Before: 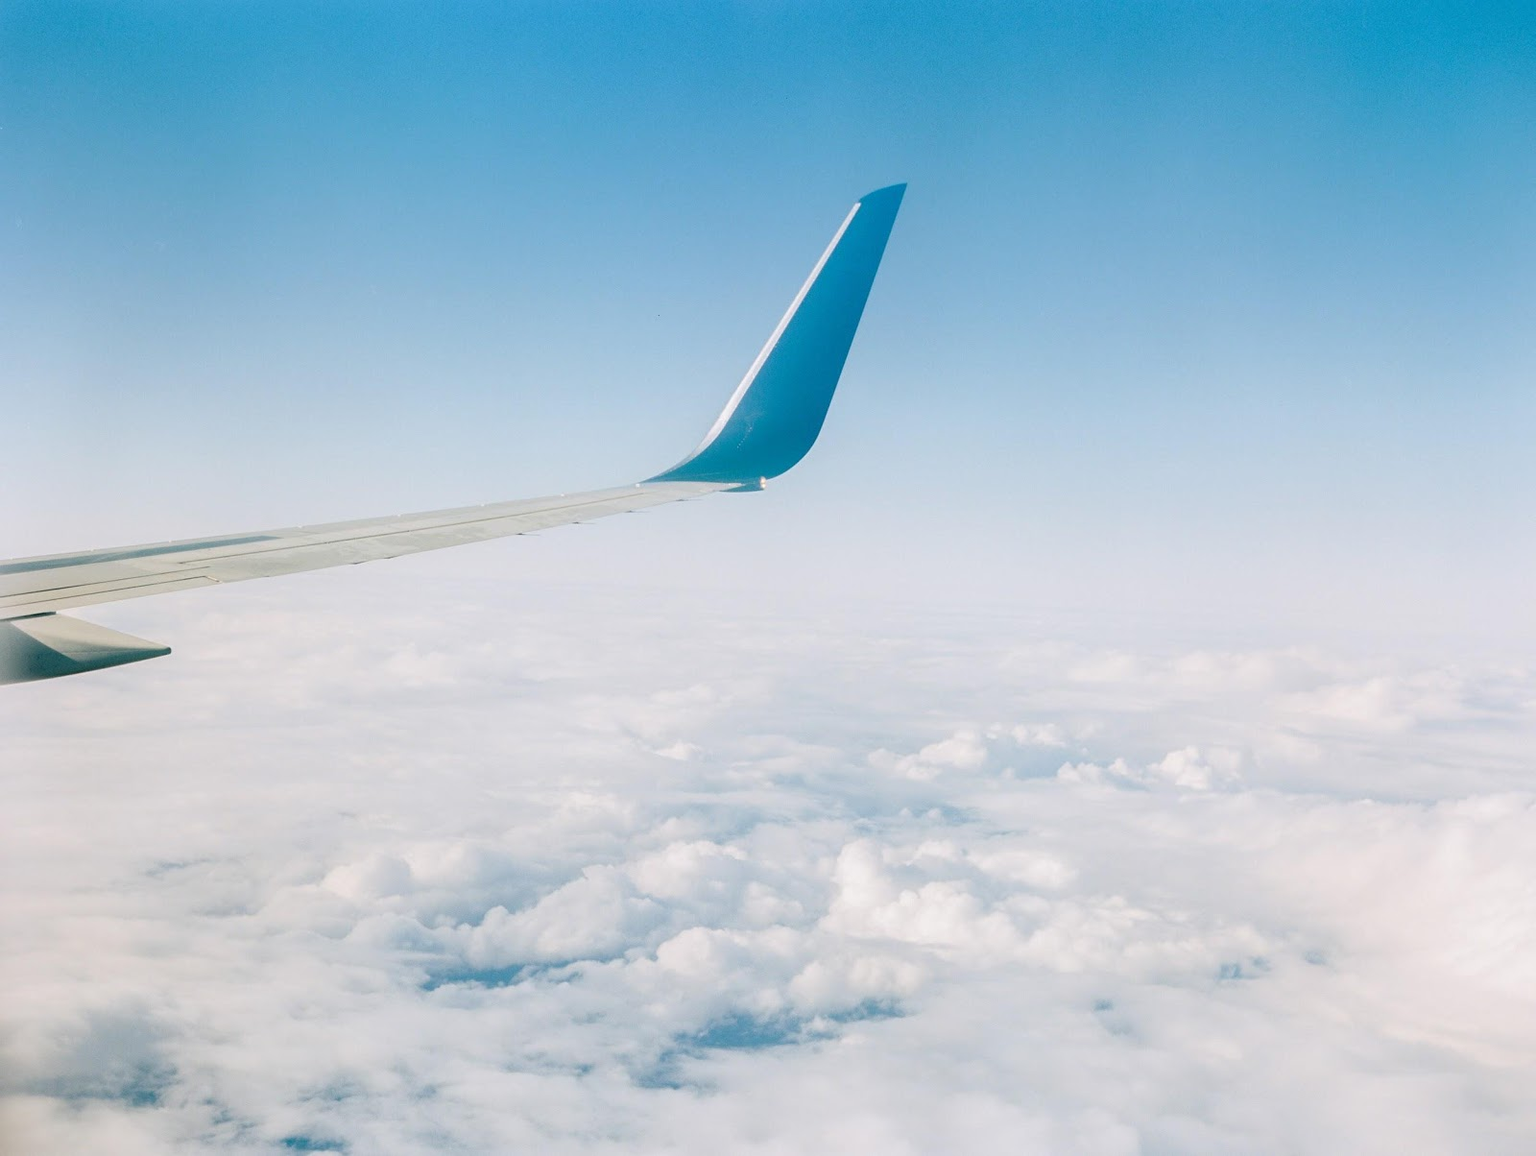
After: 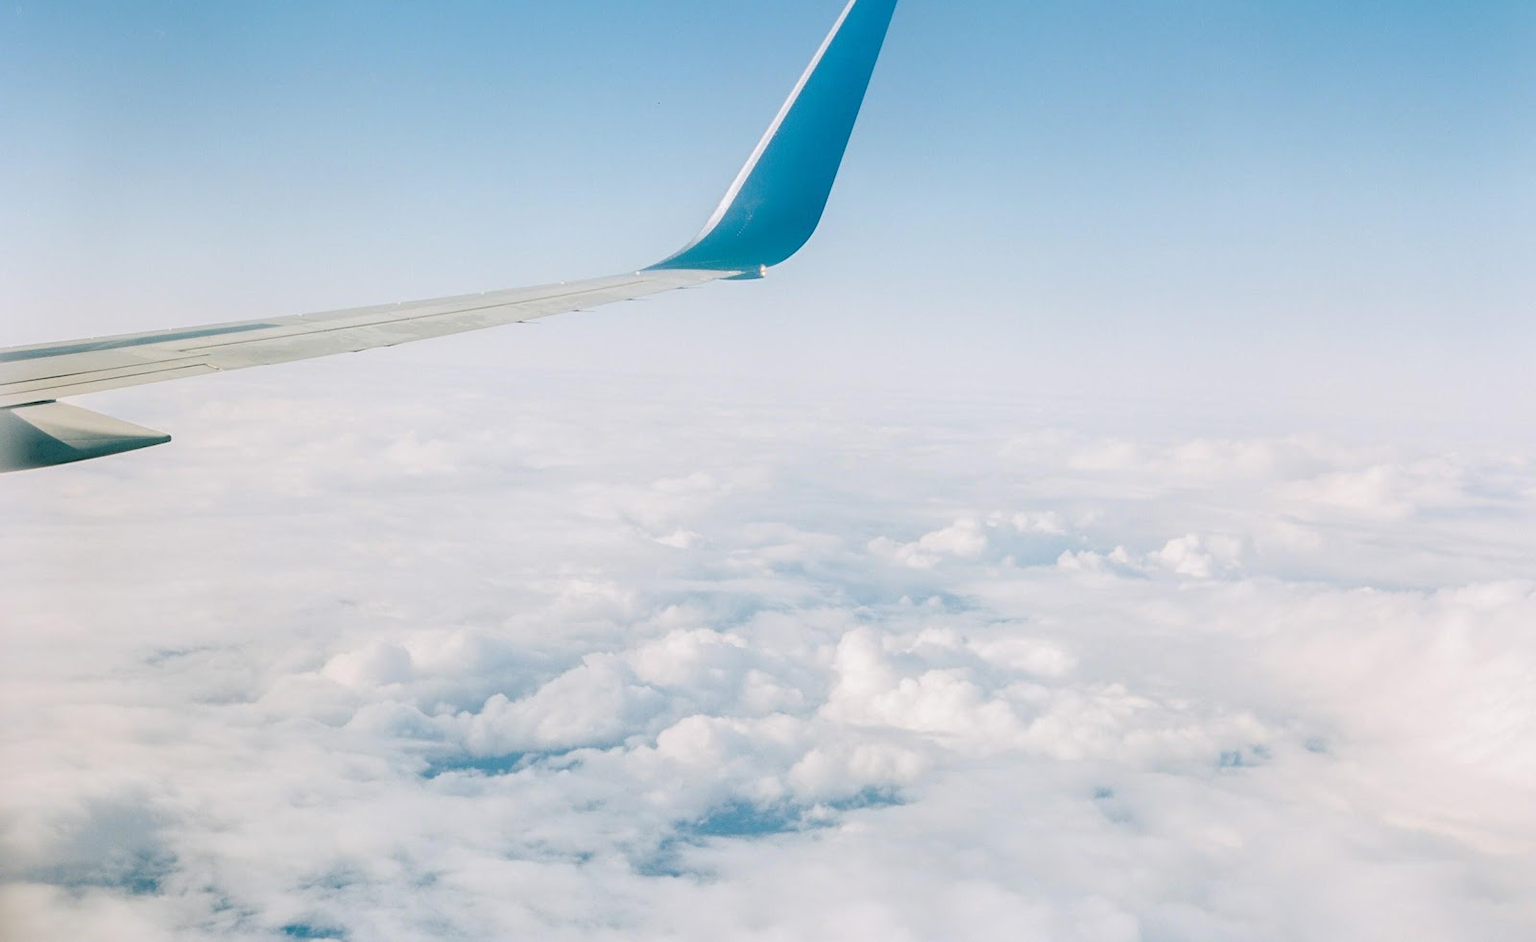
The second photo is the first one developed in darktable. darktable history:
crop and rotate: top 18.359%
